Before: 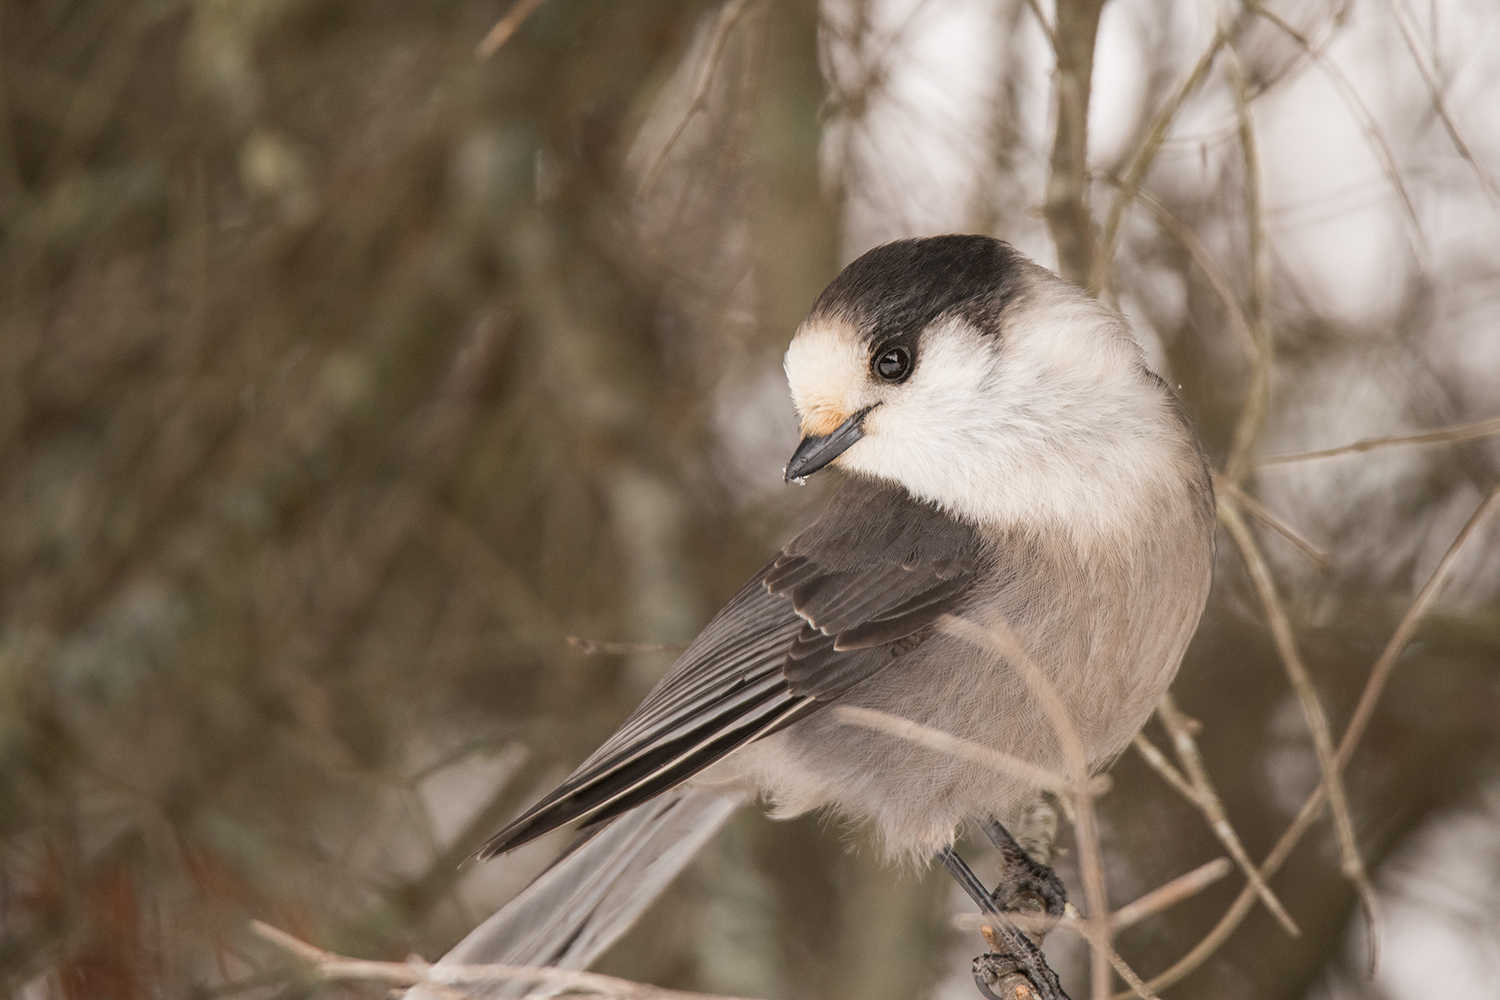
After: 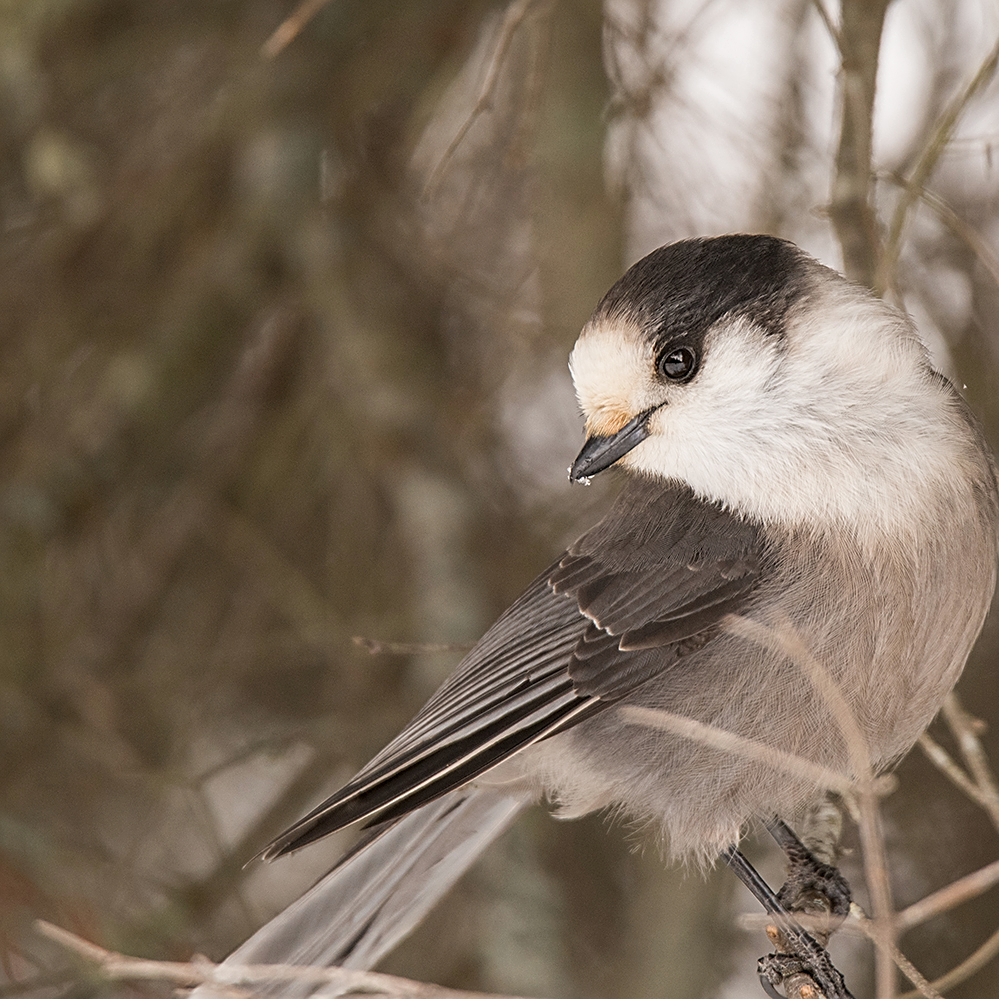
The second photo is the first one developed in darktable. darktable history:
sharpen: on, module defaults
base curve: curves: ch0 [(0, 0) (0.303, 0.277) (1, 1)]
crop and rotate: left 14.436%, right 18.898%
contrast equalizer: octaves 7, y [[0.5, 0.502, 0.506, 0.511, 0.52, 0.537], [0.5 ×6], [0.505, 0.509, 0.518, 0.534, 0.553, 0.561], [0 ×6], [0 ×6]]
